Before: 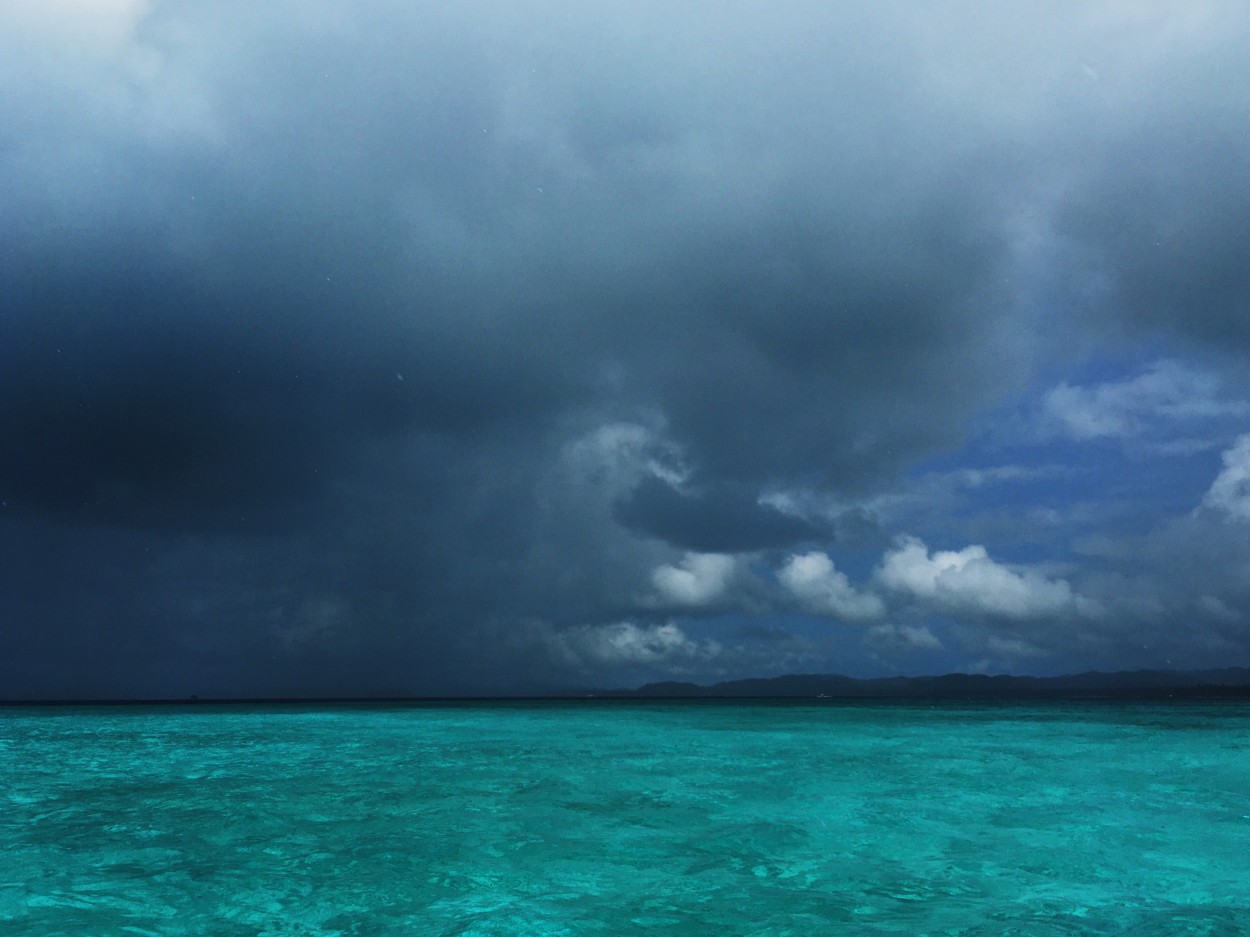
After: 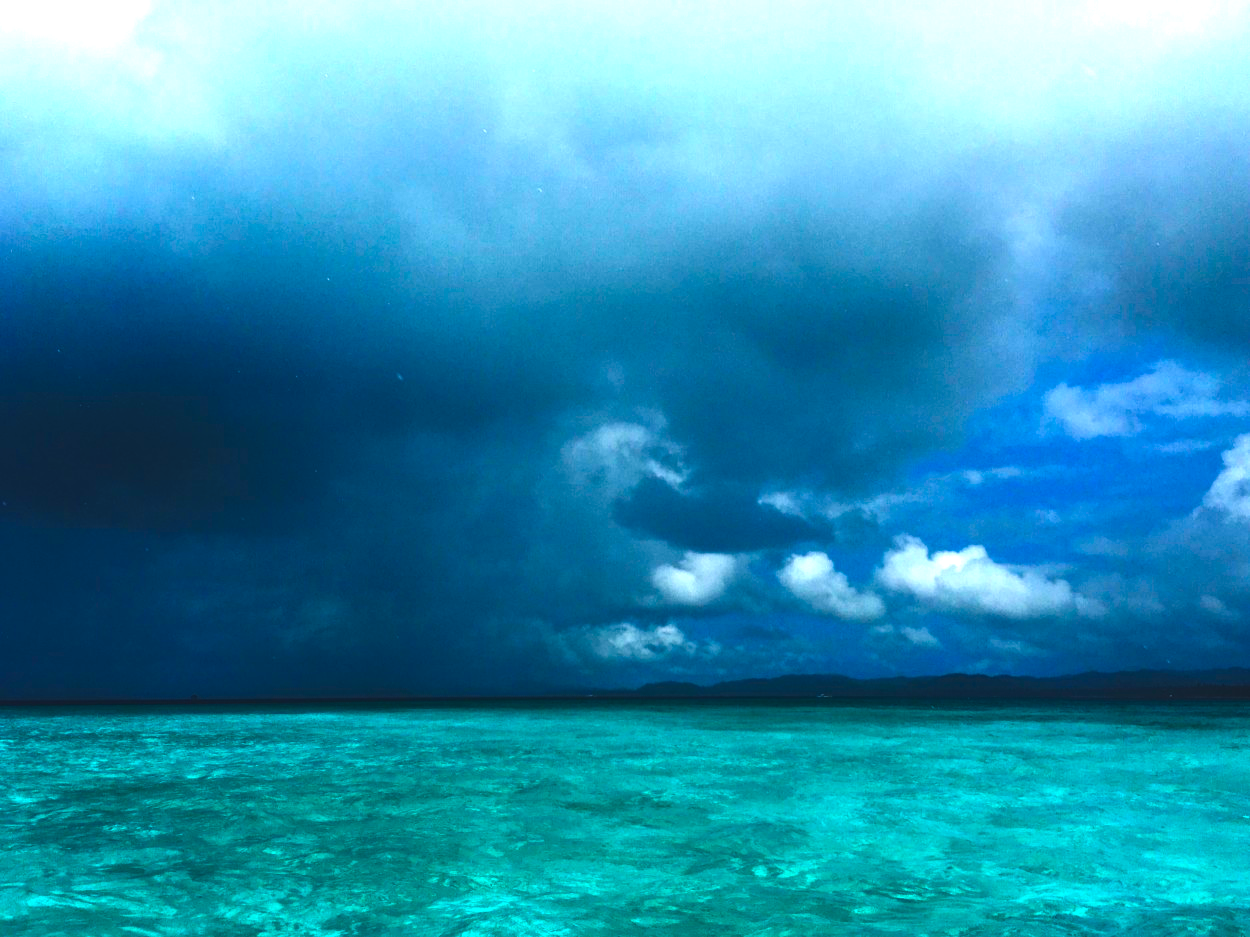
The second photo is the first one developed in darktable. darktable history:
color balance rgb: shadows lift › hue 85.86°, global offset › luminance 0.742%, perceptual saturation grading › global saturation 35.184%, perceptual saturation grading › highlights -25.437%, perceptual saturation grading › shadows 49.712%, perceptual brilliance grading › global brilliance 19.883%, global vibrance 35.491%, contrast 10.599%
tone equalizer: -8 EV -0.417 EV, -7 EV -0.363 EV, -6 EV -0.366 EV, -5 EV -0.248 EV, -3 EV 0.235 EV, -2 EV 0.336 EV, -1 EV 0.364 EV, +0 EV 0.39 EV, edges refinement/feathering 500, mask exposure compensation -1.57 EV, preserve details no
